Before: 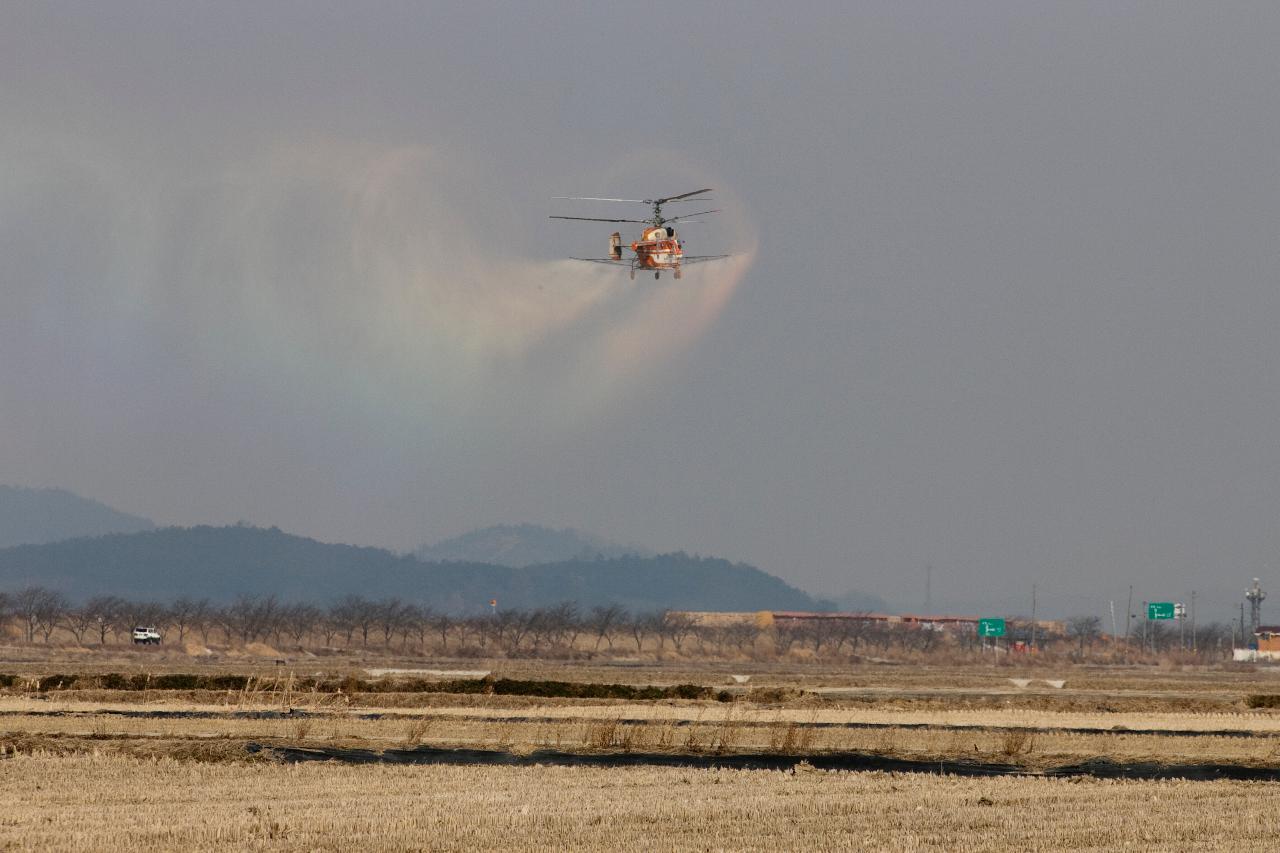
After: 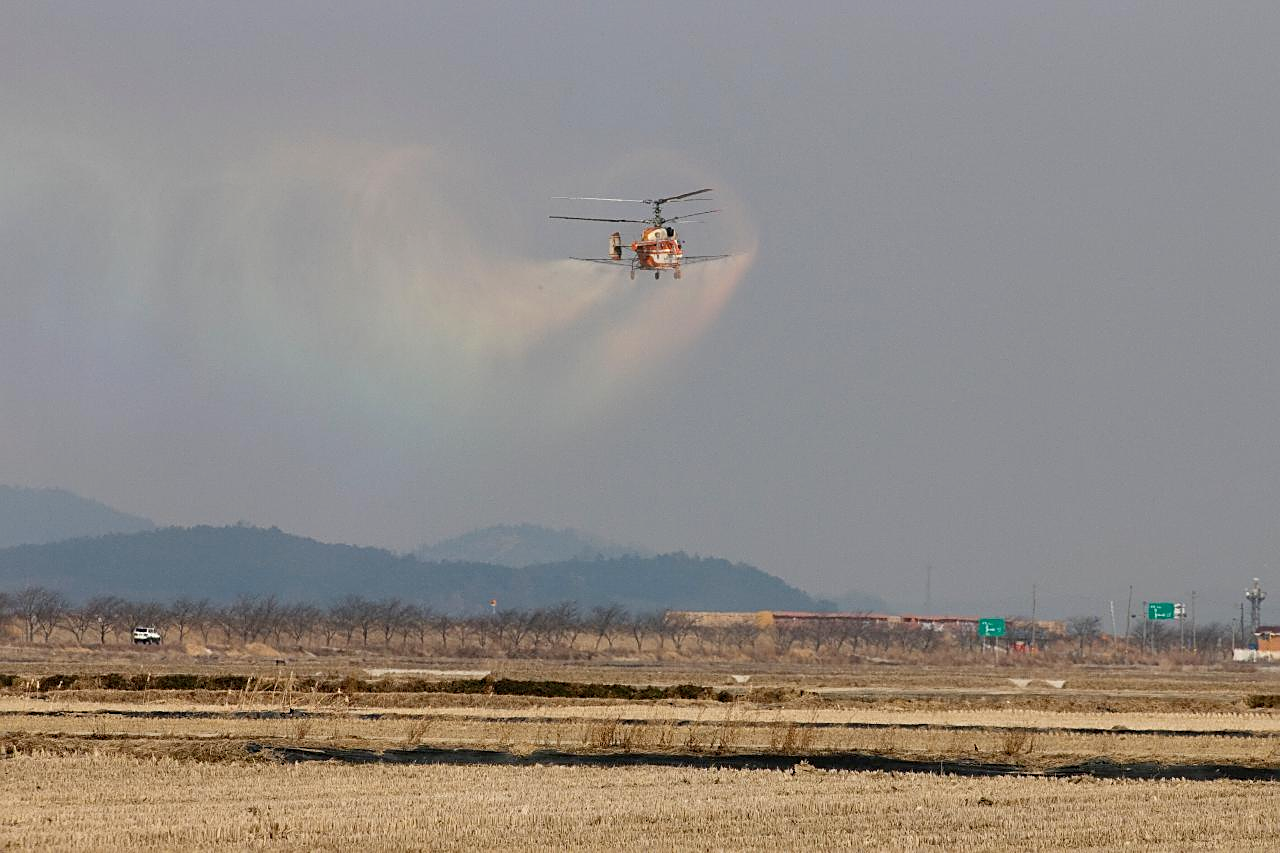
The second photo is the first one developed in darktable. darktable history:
sharpen: on, module defaults
levels: levels [0, 0.478, 1]
